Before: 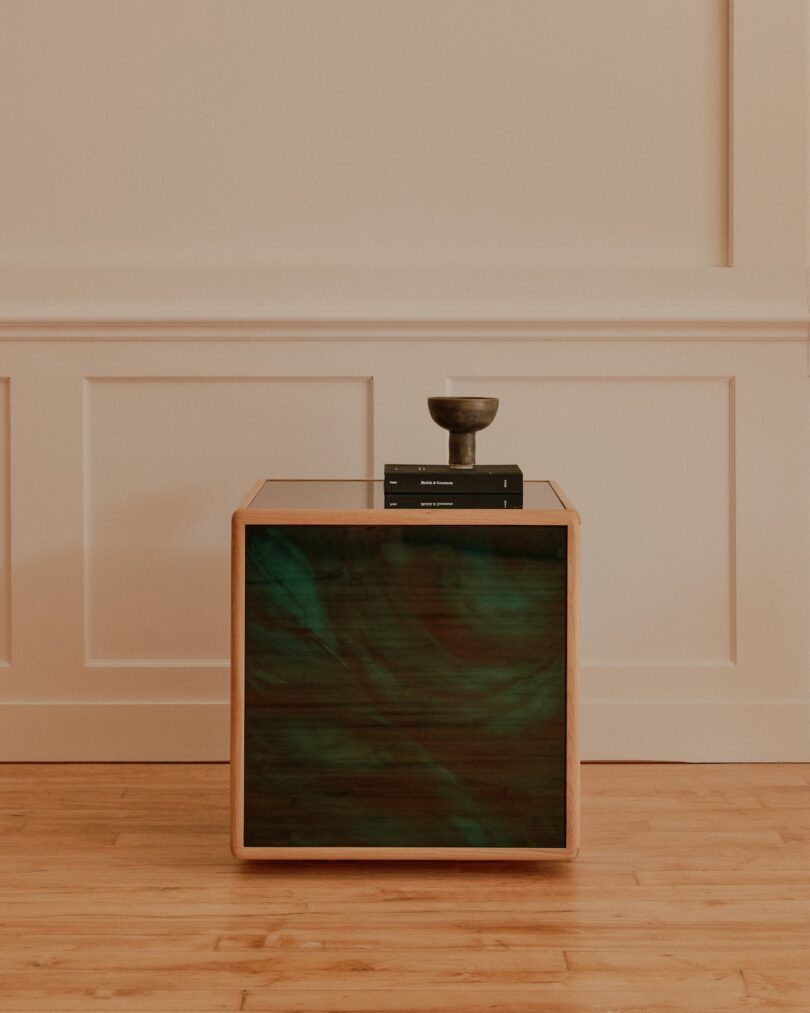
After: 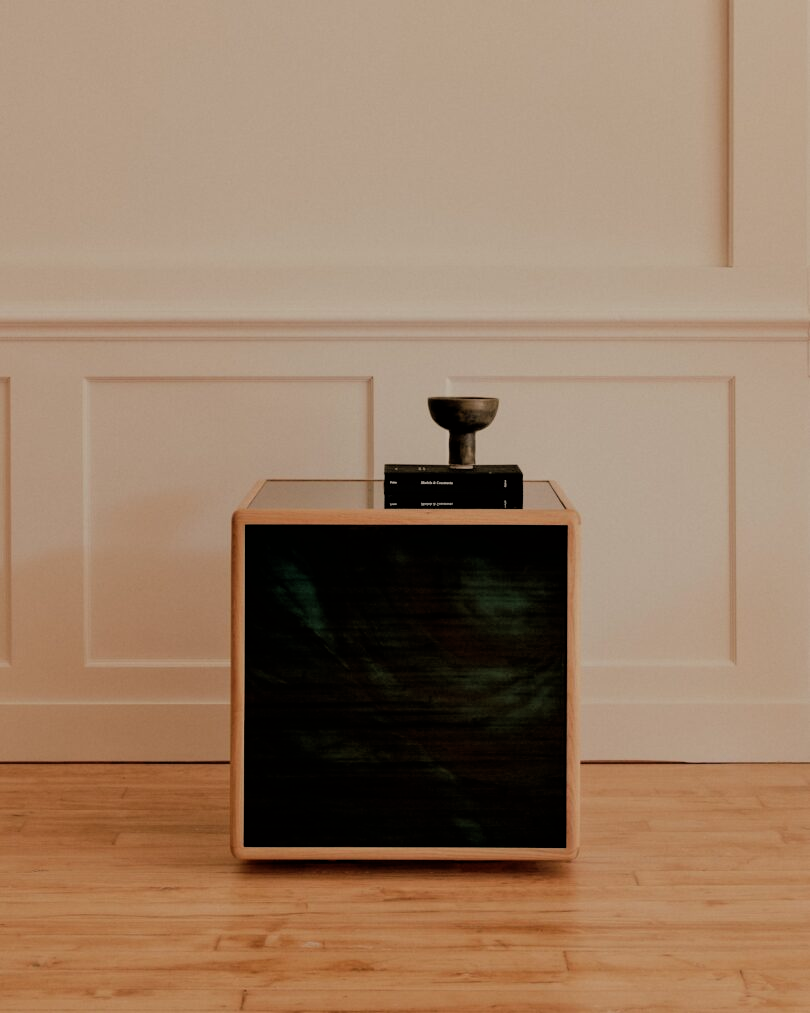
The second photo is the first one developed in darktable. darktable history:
filmic rgb: black relative exposure -3.92 EV, white relative exposure 3.16 EV, hardness 2.87
